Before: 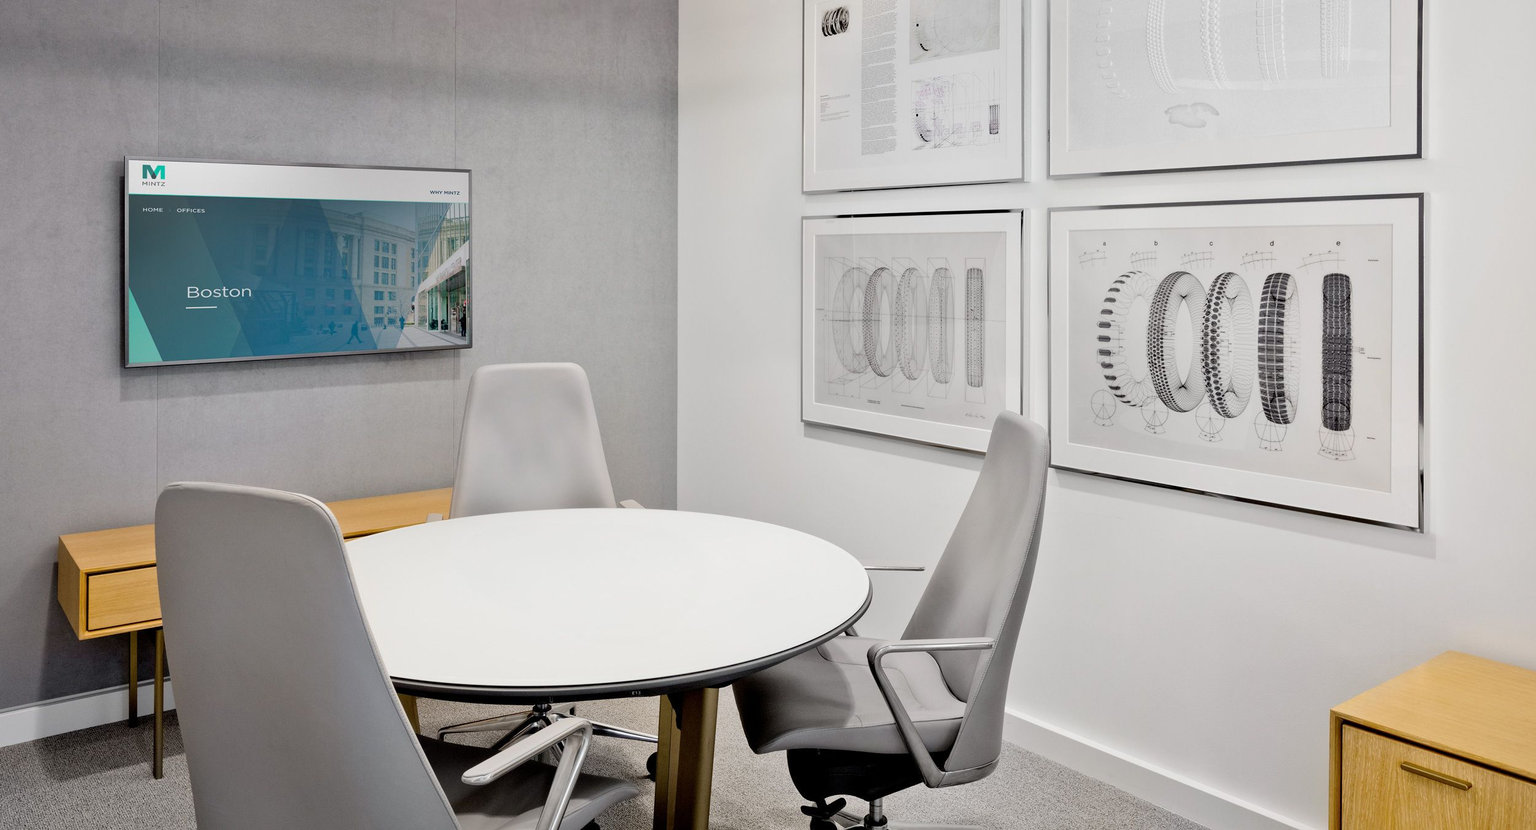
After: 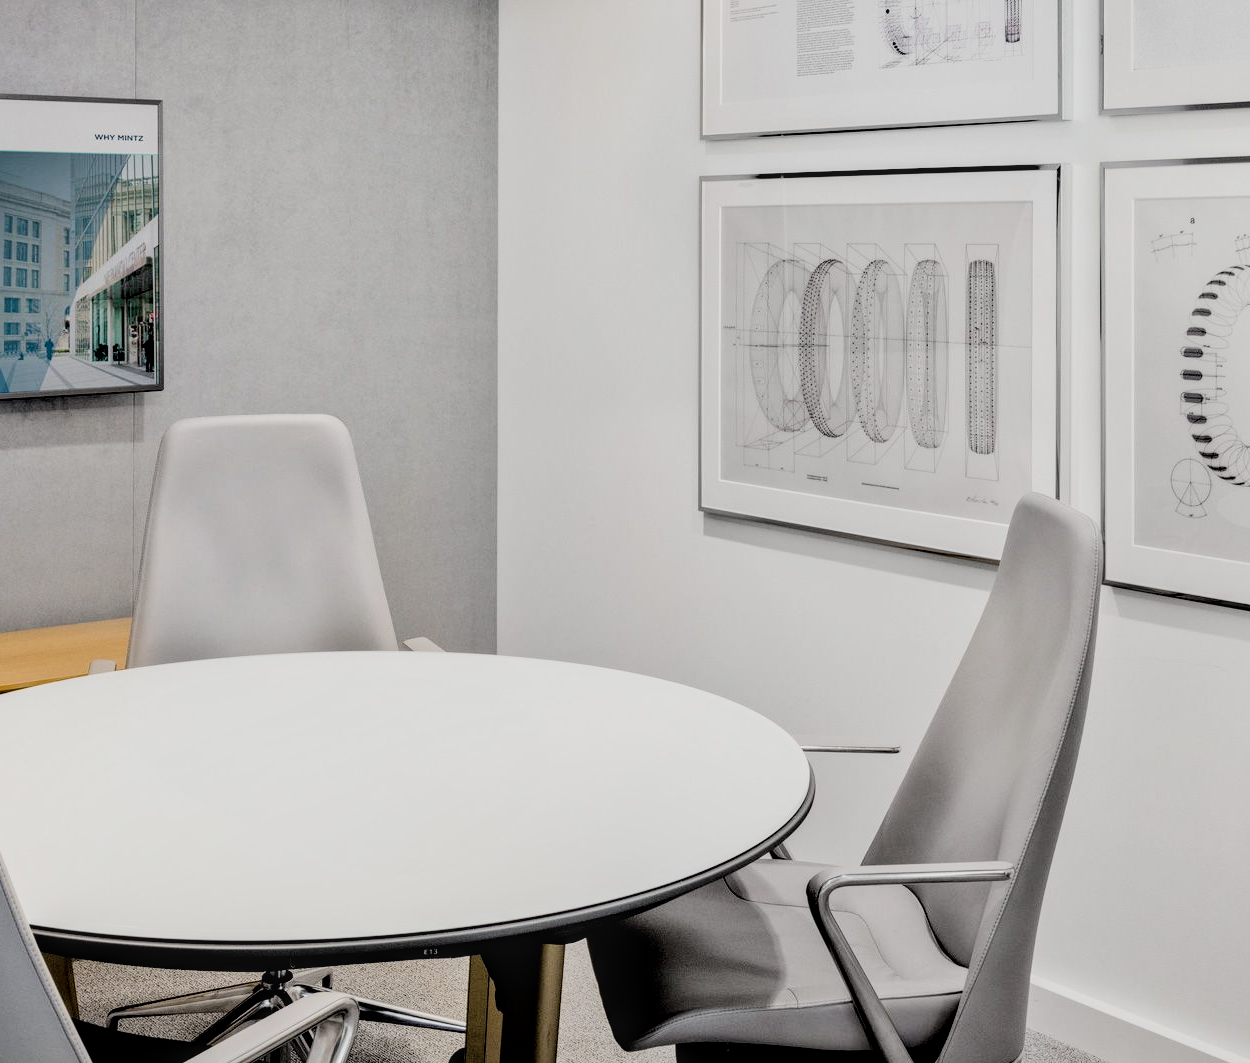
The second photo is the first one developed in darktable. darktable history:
local contrast: detail 130%
filmic rgb: black relative exposure -5.01 EV, white relative exposure 4 EV, hardness 2.89, contrast 1.299, iterations of high-quality reconstruction 0
crop and rotate: angle 0.012°, left 24.211%, top 13.021%, right 25.755%, bottom 8.228%
